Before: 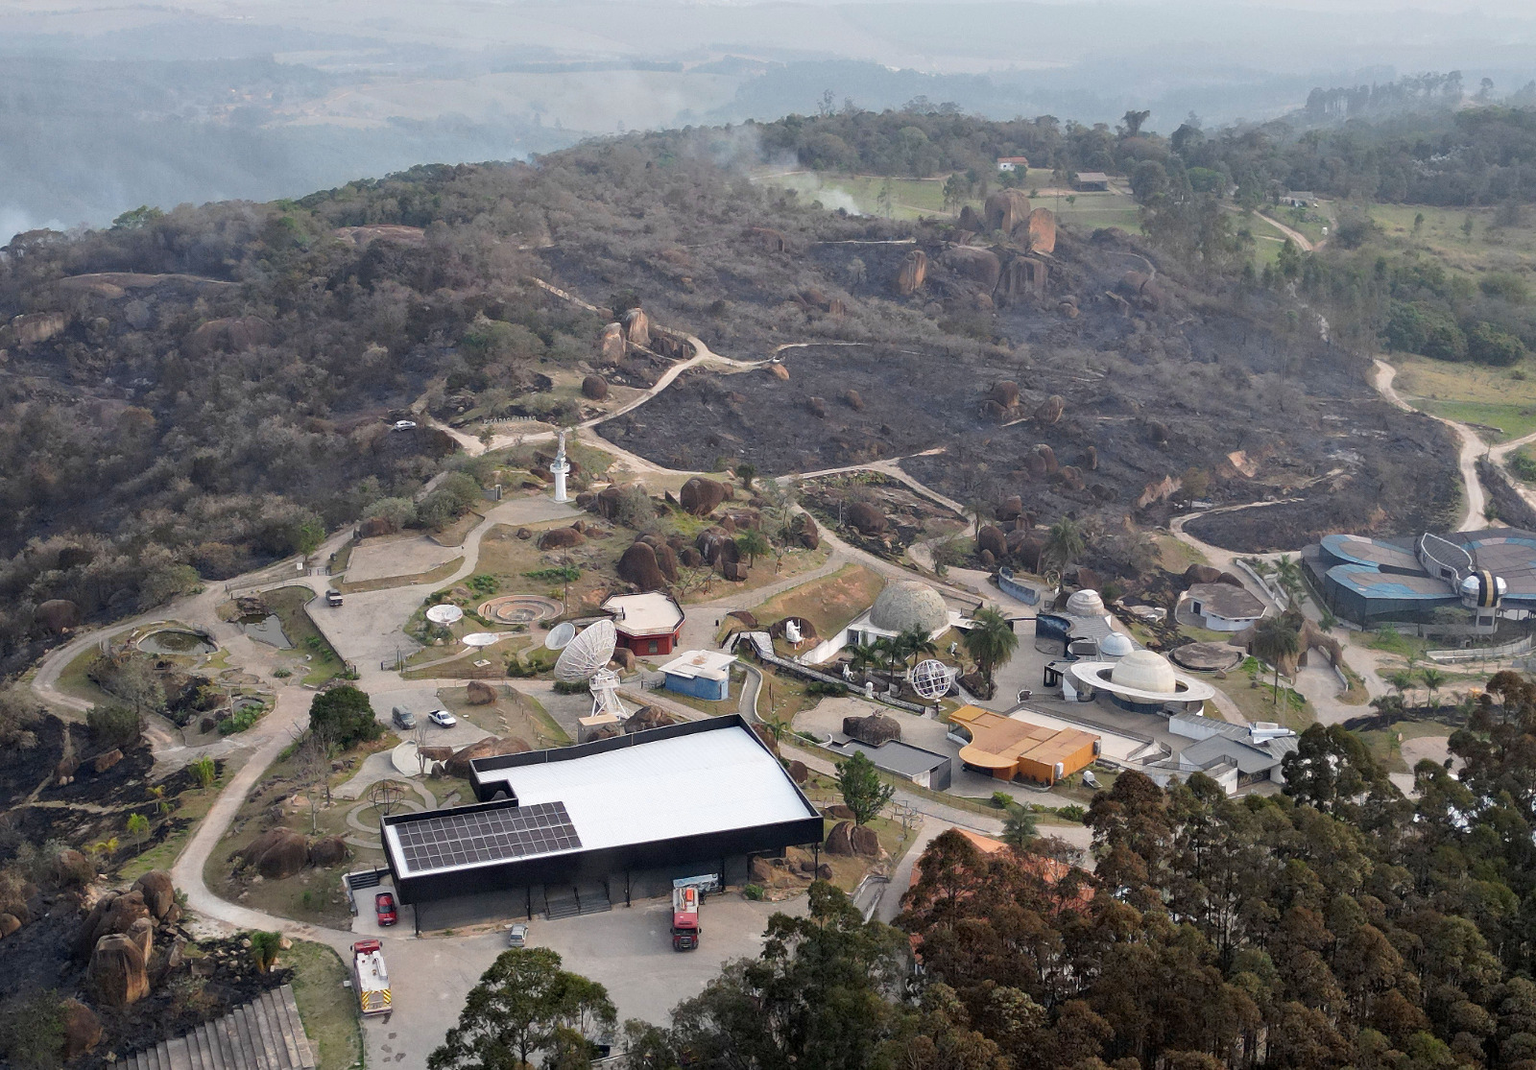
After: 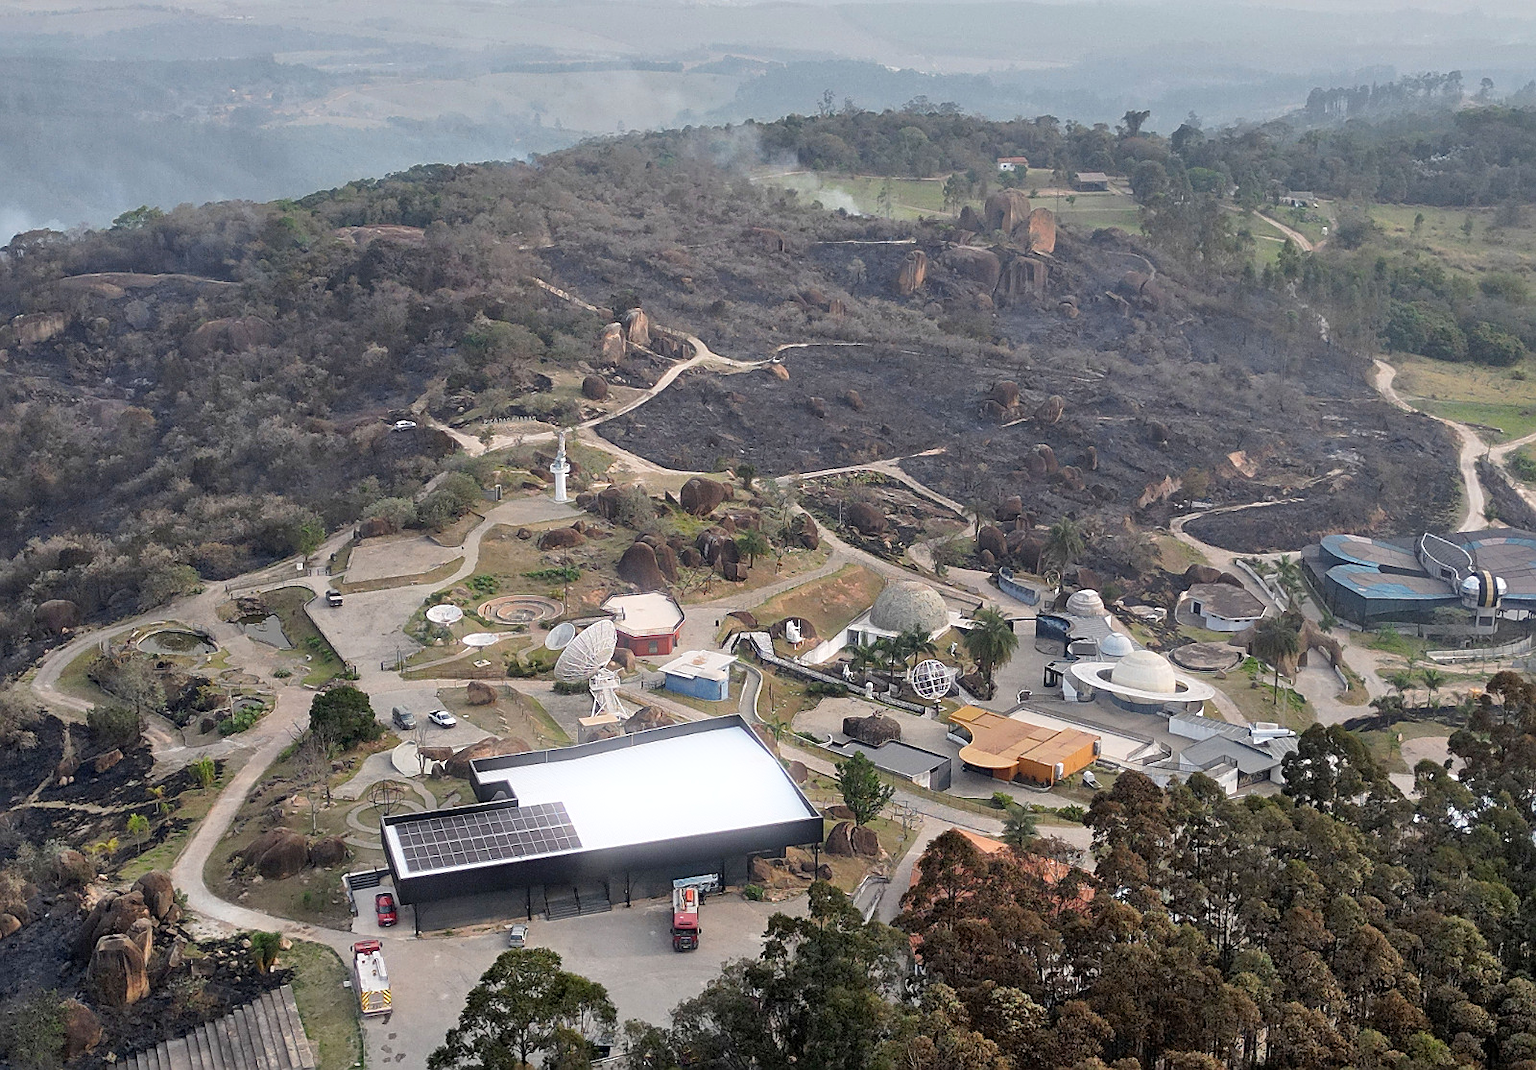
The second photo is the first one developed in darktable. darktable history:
bloom: size 5%, threshold 95%, strength 15%
sharpen: on, module defaults
shadows and highlights: shadows color adjustment 97.66%, soften with gaussian
